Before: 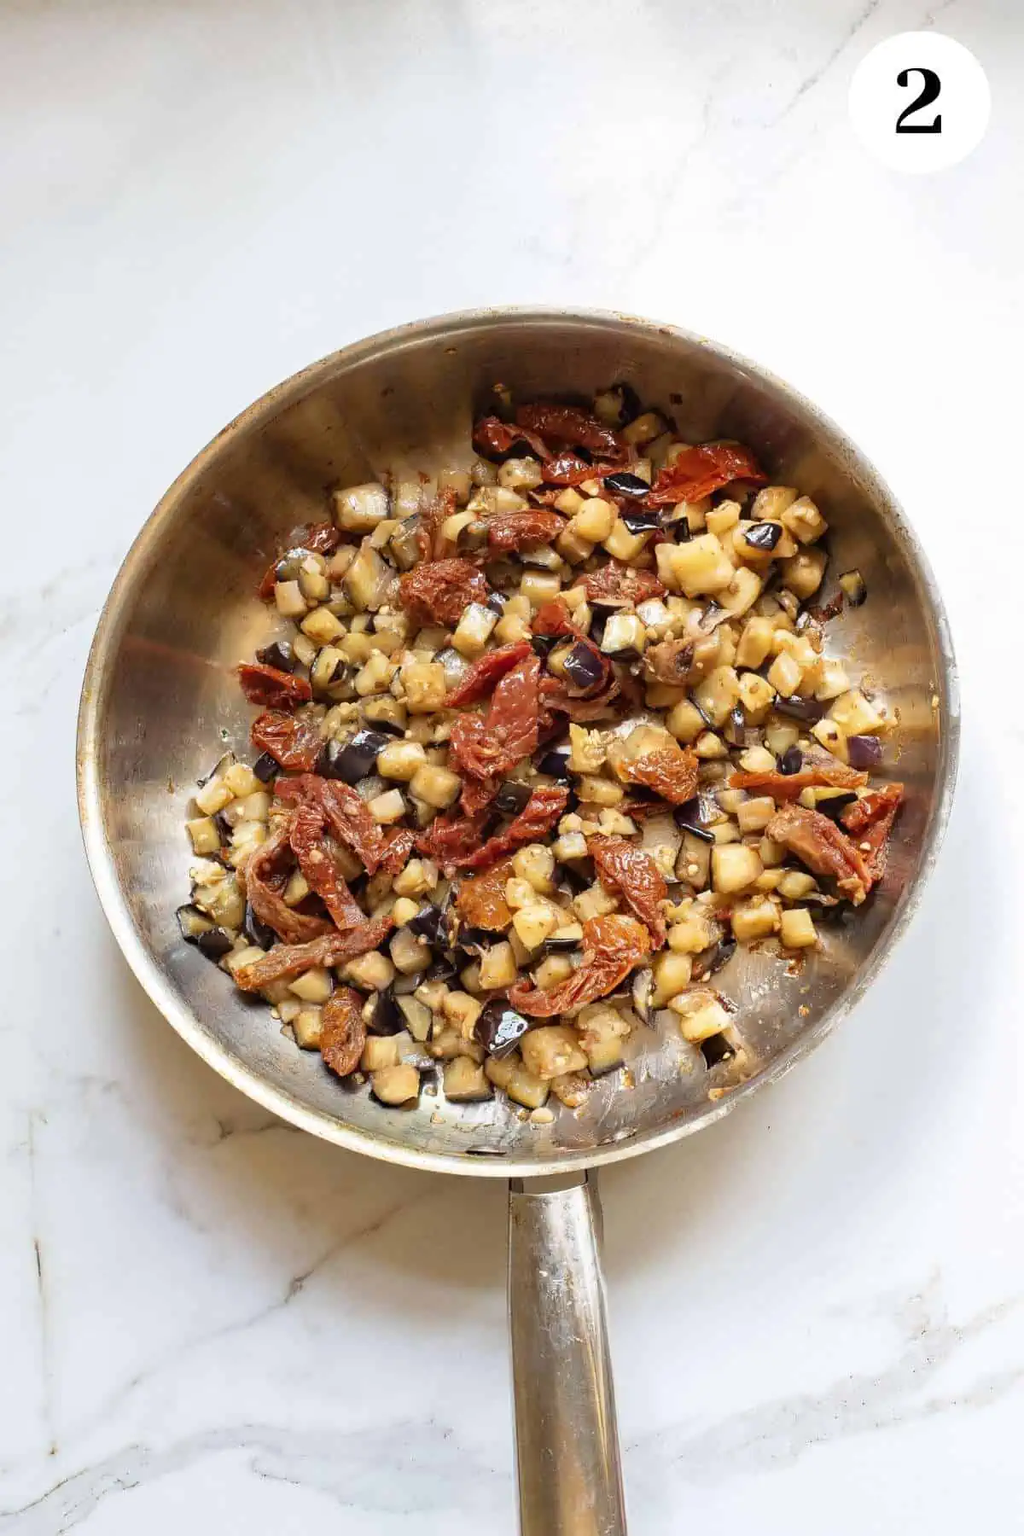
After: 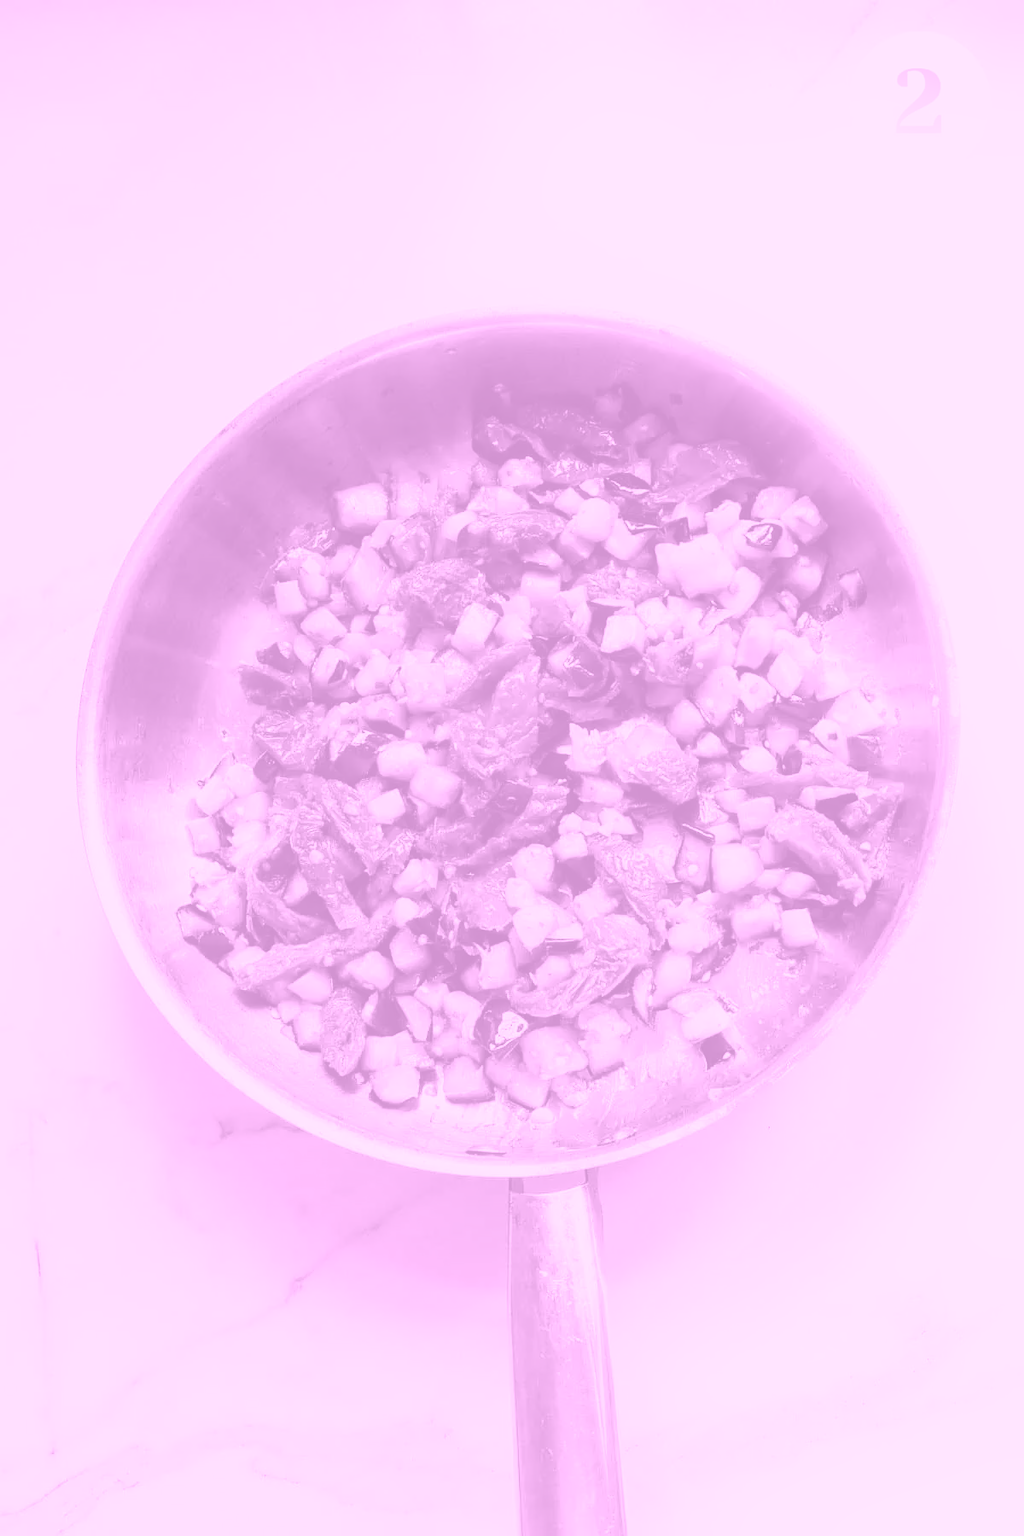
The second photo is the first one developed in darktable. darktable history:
colorize: hue 331.2°, saturation 75%, source mix 30.28%, lightness 70.52%, version 1
base curve: curves: ch0 [(0, 0) (0.073, 0.04) (0.157, 0.139) (0.492, 0.492) (0.758, 0.758) (1, 1)], preserve colors none
white balance: red 0.988, blue 1.017
bloom: size 9%, threshold 100%, strength 7%
exposure: exposure -0.01 EV, compensate highlight preservation false
color balance rgb: linear chroma grading › shadows 19.44%, linear chroma grading › highlights 3.42%, linear chroma grading › mid-tones 10.16%
tone equalizer: -8 EV 0.06 EV, smoothing diameter 25%, edges refinement/feathering 10, preserve details guided filter
